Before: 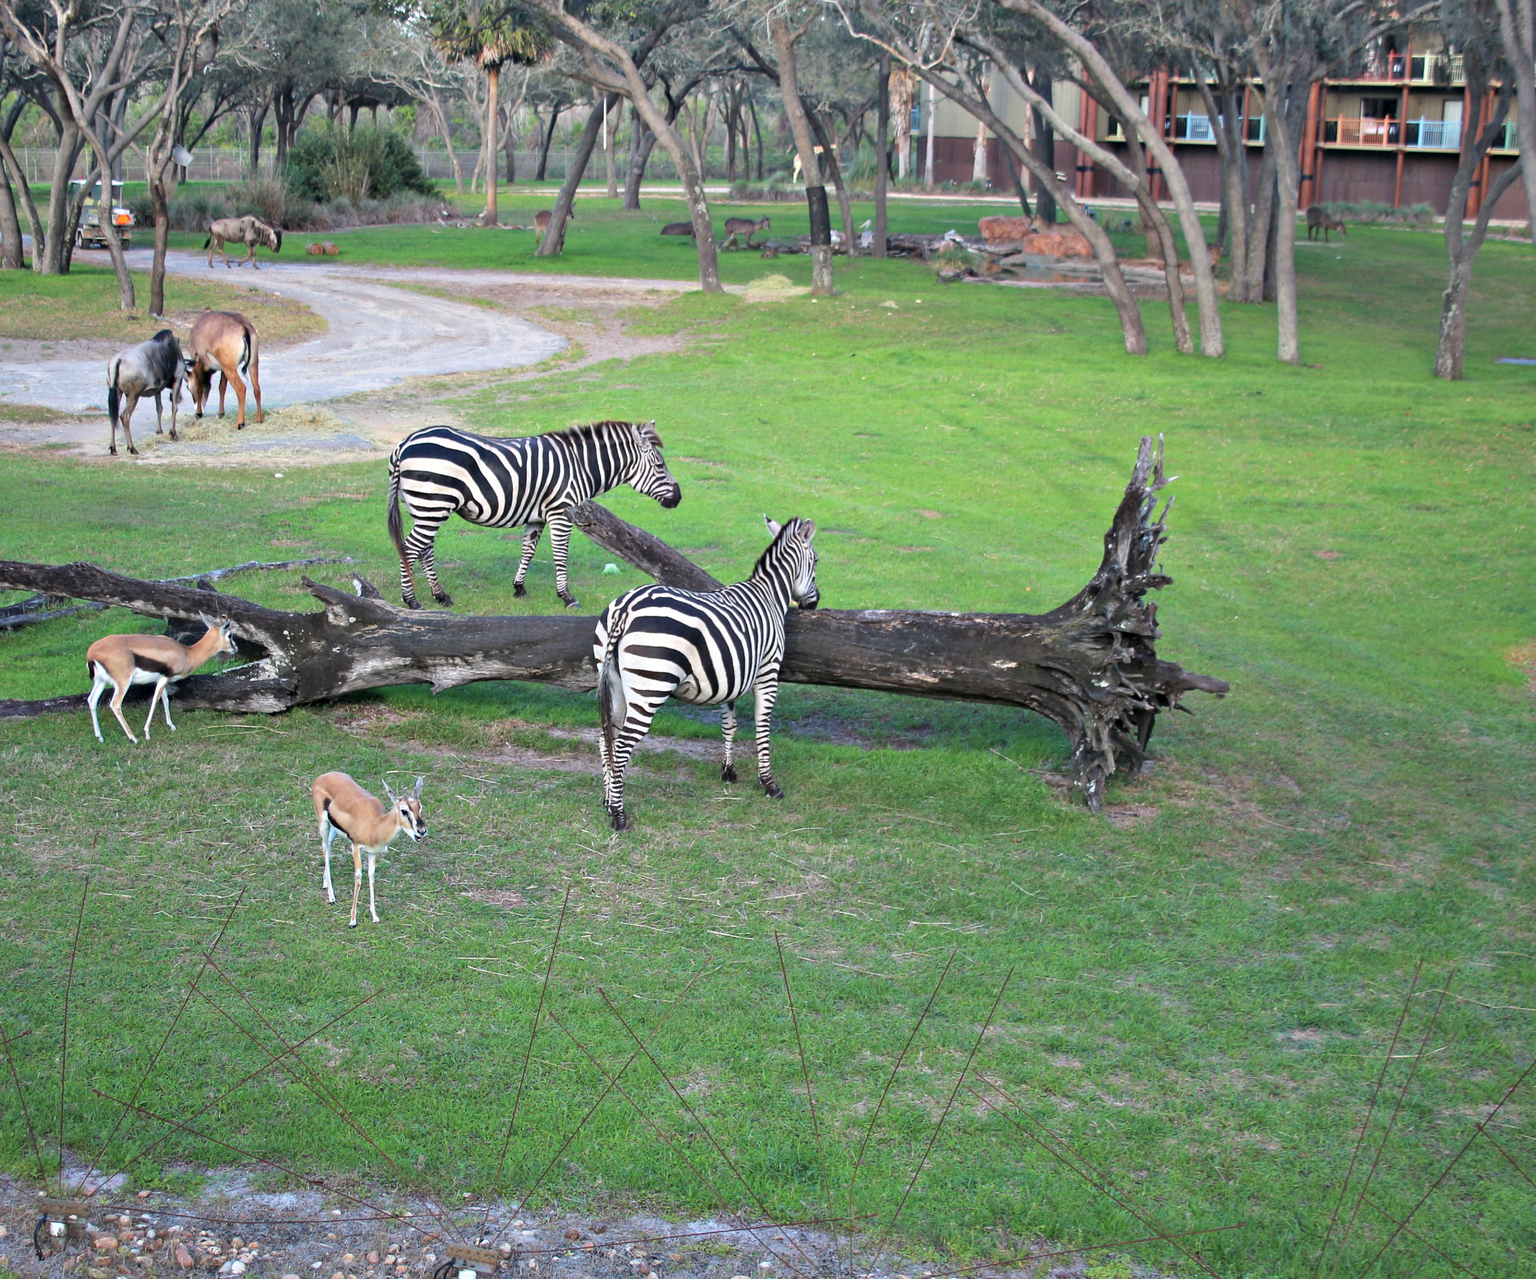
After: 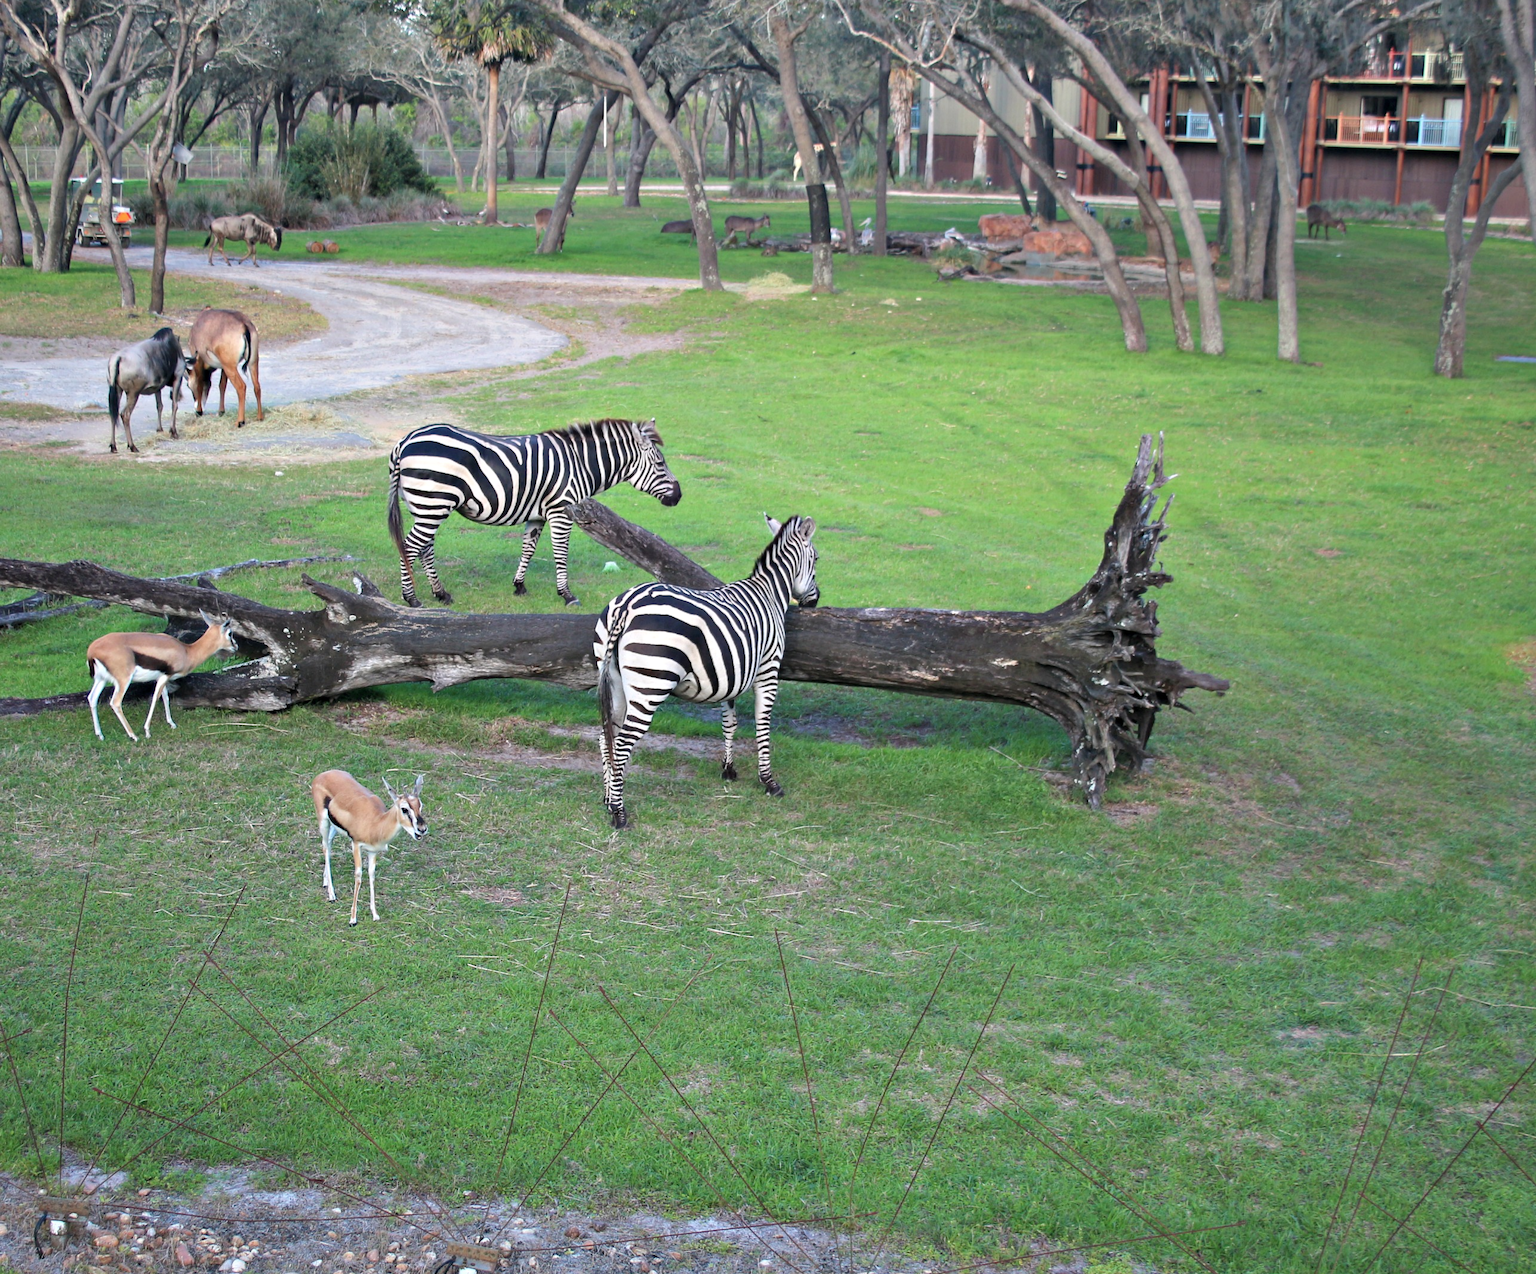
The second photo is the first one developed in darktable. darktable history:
crop: top 0.222%, bottom 0.117%
color balance rgb: highlights gain › chroma 0.136%, highlights gain › hue 331.68°, perceptual saturation grading › global saturation -1.613%, perceptual saturation grading › highlights -6.911%, perceptual saturation grading › mid-tones 8.08%, perceptual saturation grading › shadows 3.422%
tone equalizer: edges refinement/feathering 500, mask exposure compensation -1.57 EV, preserve details no
